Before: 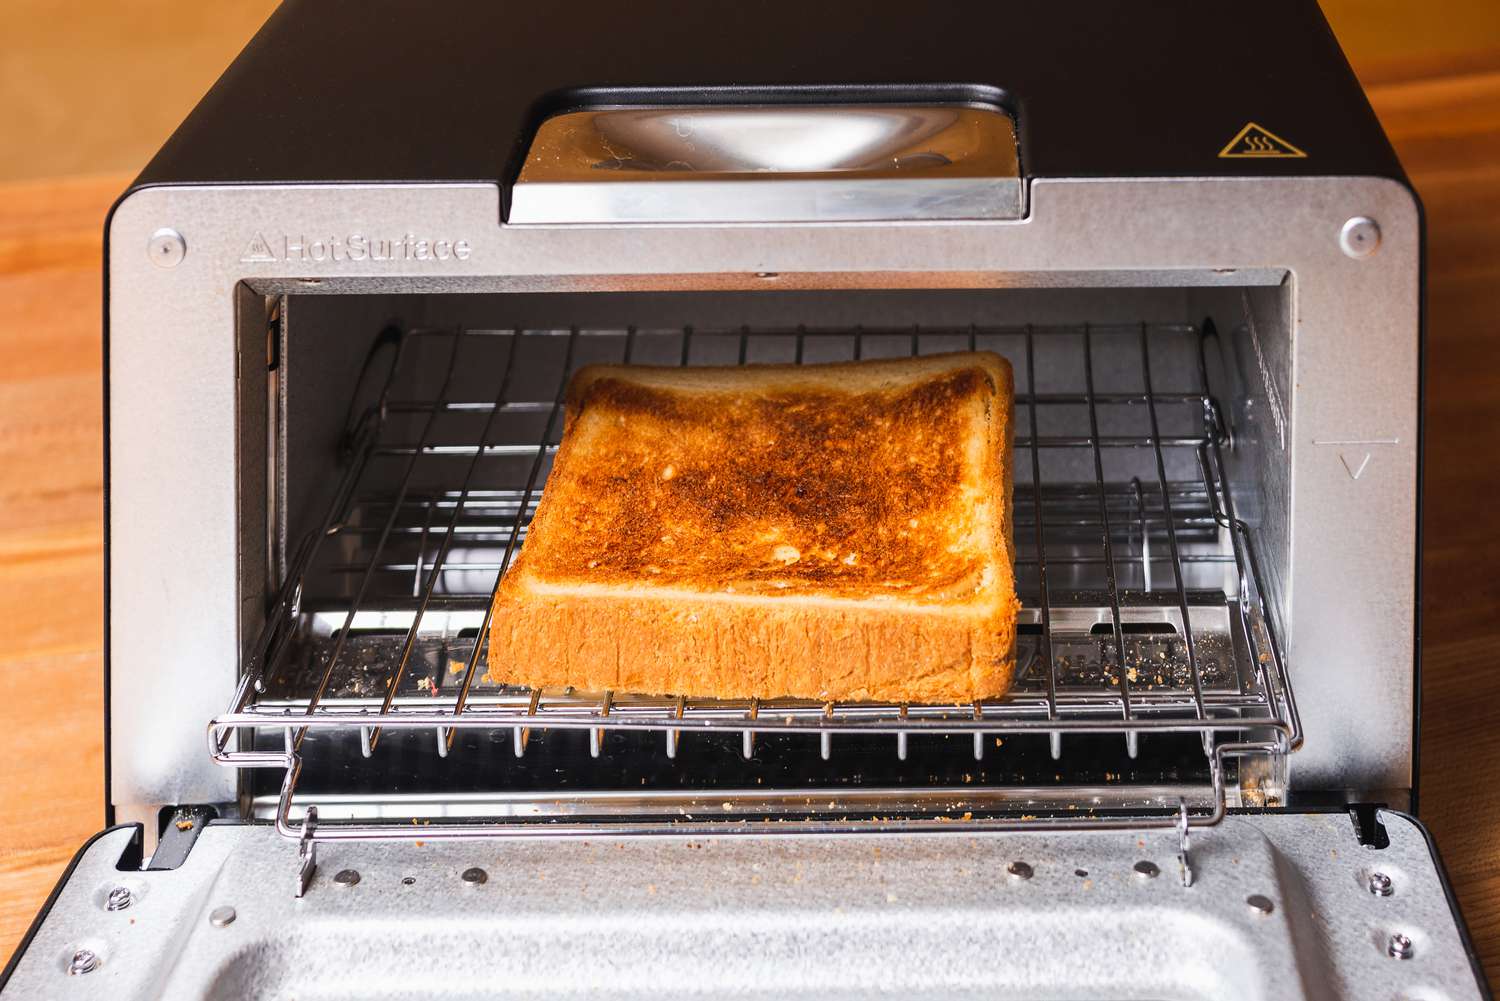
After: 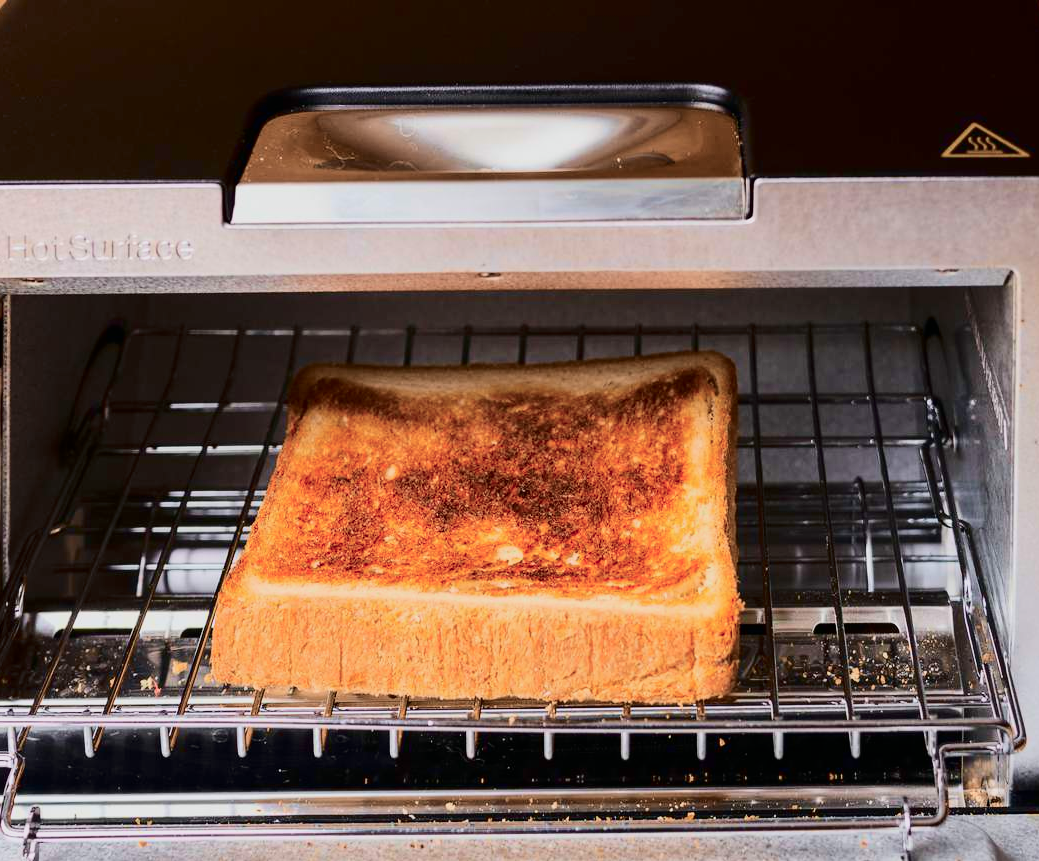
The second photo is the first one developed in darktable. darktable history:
crop: left 18.479%, right 12.2%, bottom 13.971%
tone curve: curves: ch0 [(0, 0) (0.049, 0.01) (0.154, 0.081) (0.491, 0.519) (0.748, 0.765) (1, 0.919)]; ch1 [(0, 0) (0.172, 0.123) (0.317, 0.272) (0.401, 0.422) (0.499, 0.497) (0.531, 0.54) (0.615, 0.603) (0.741, 0.783) (1, 1)]; ch2 [(0, 0) (0.411, 0.424) (0.483, 0.478) (0.544, 0.56) (0.686, 0.638) (1, 1)], color space Lab, independent channels, preserve colors none
